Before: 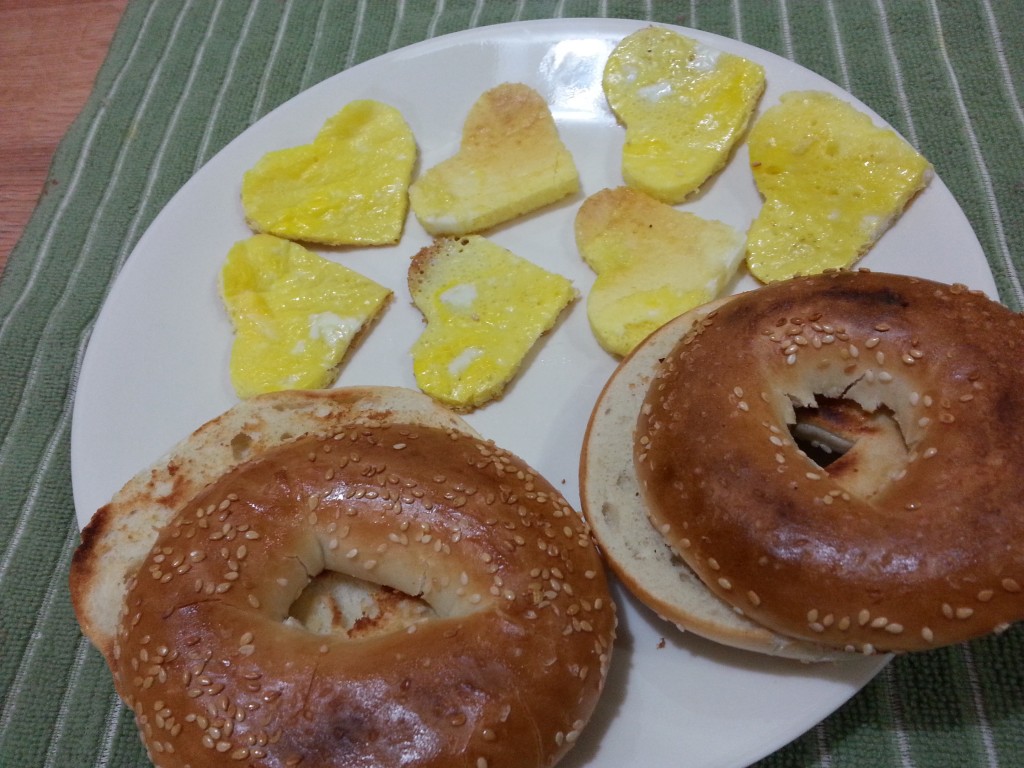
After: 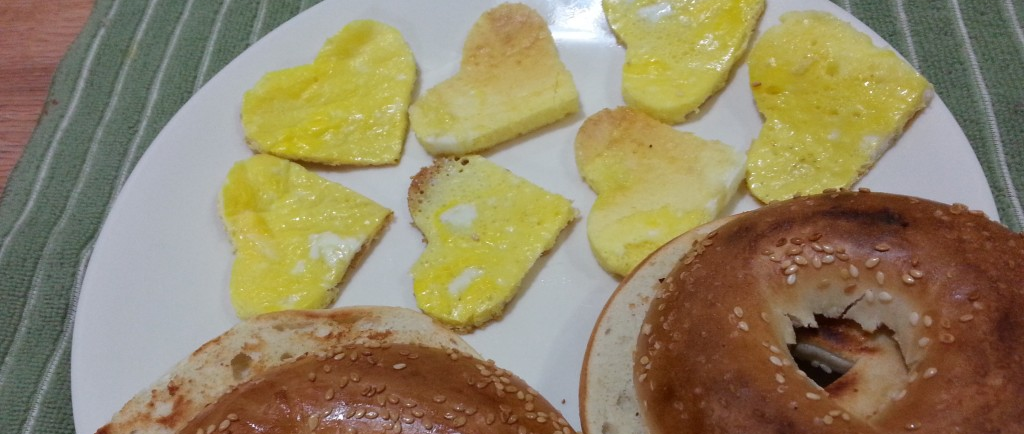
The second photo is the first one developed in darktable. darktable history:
crop and rotate: top 10.528%, bottom 32.86%
